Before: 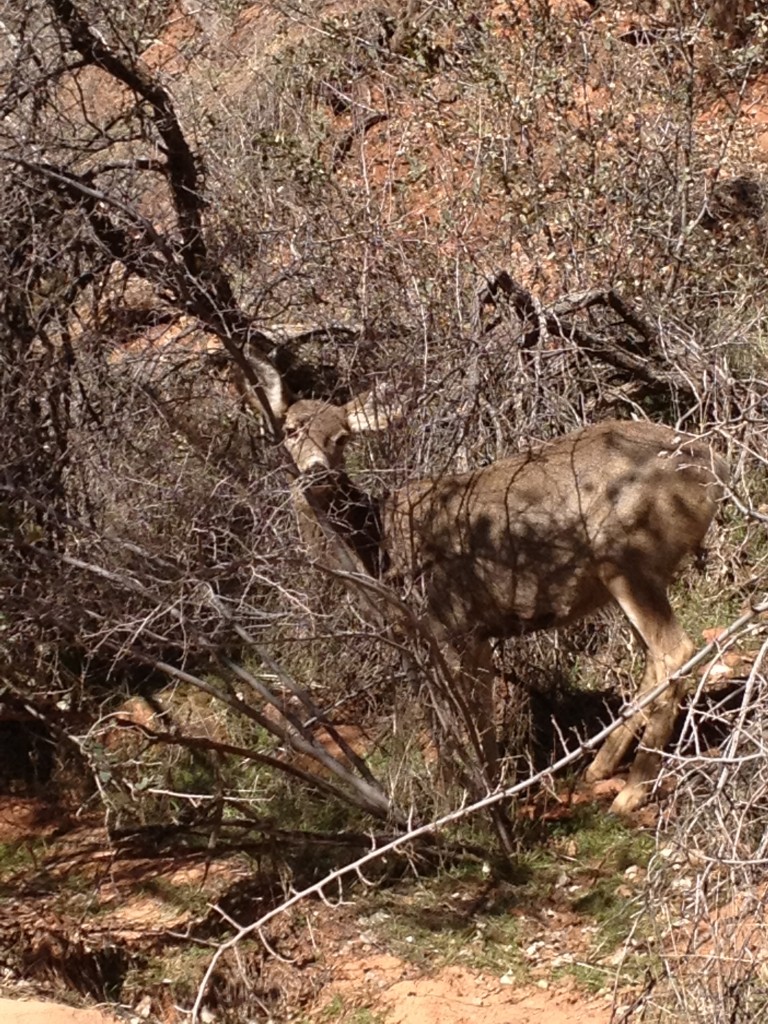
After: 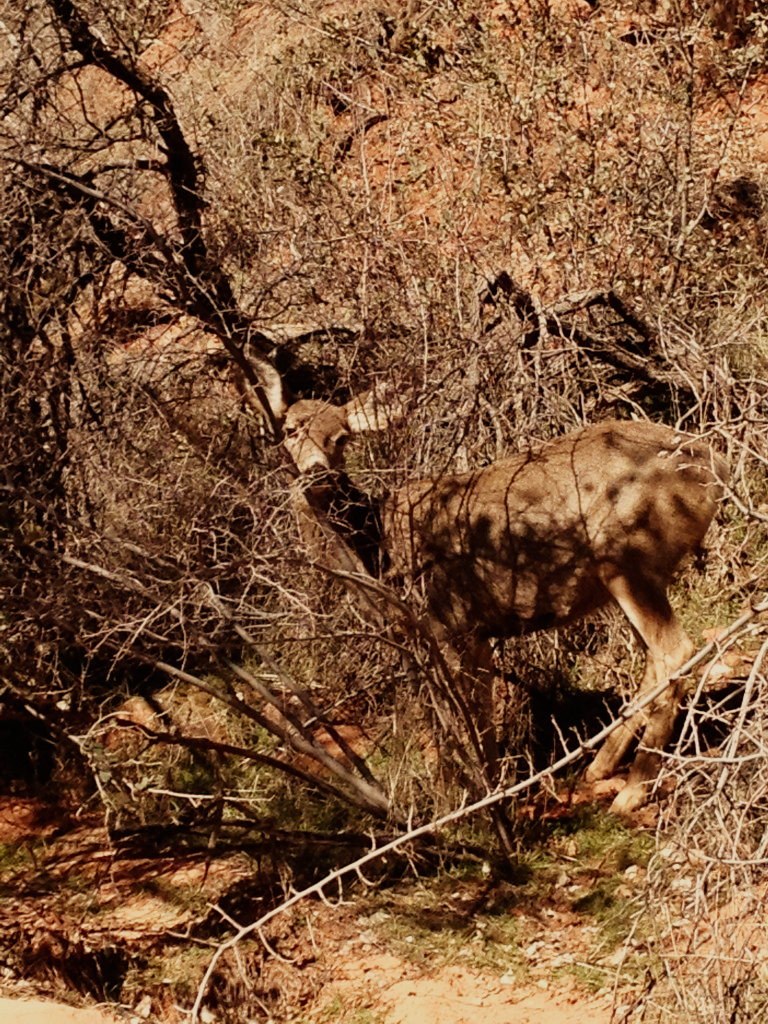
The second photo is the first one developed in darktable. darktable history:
white balance: red 1.138, green 0.996, blue 0.812
sigmoid: skew -0.2, preserve hue 0%, red attenuation 0.1, red rotation 0.035, green attenuation 0.1, green rotation -0.017, blue attenuation 0.15, blue rotation -0.052, base primaries Rec2020
